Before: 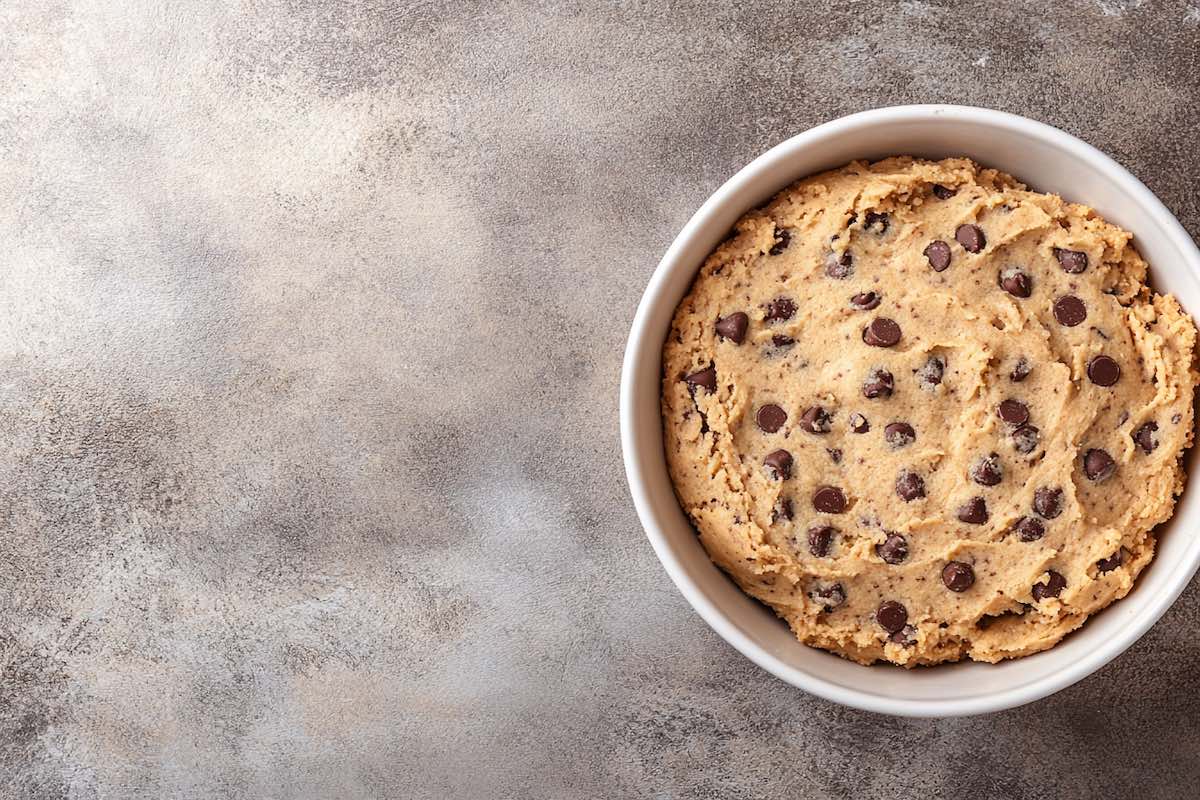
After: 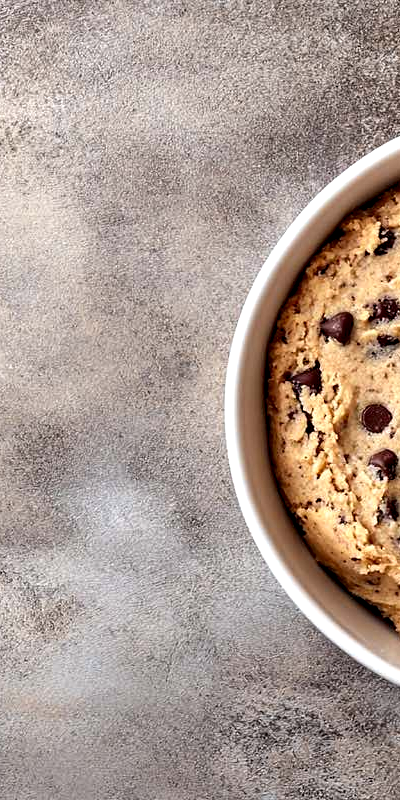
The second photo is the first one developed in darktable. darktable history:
contrast equalizer: y [[0.6 ×6], [0.55 ×6], [0 ×6], [0 ×6], [0 ×6]]
crop: left 32.924%, right 33.71%
